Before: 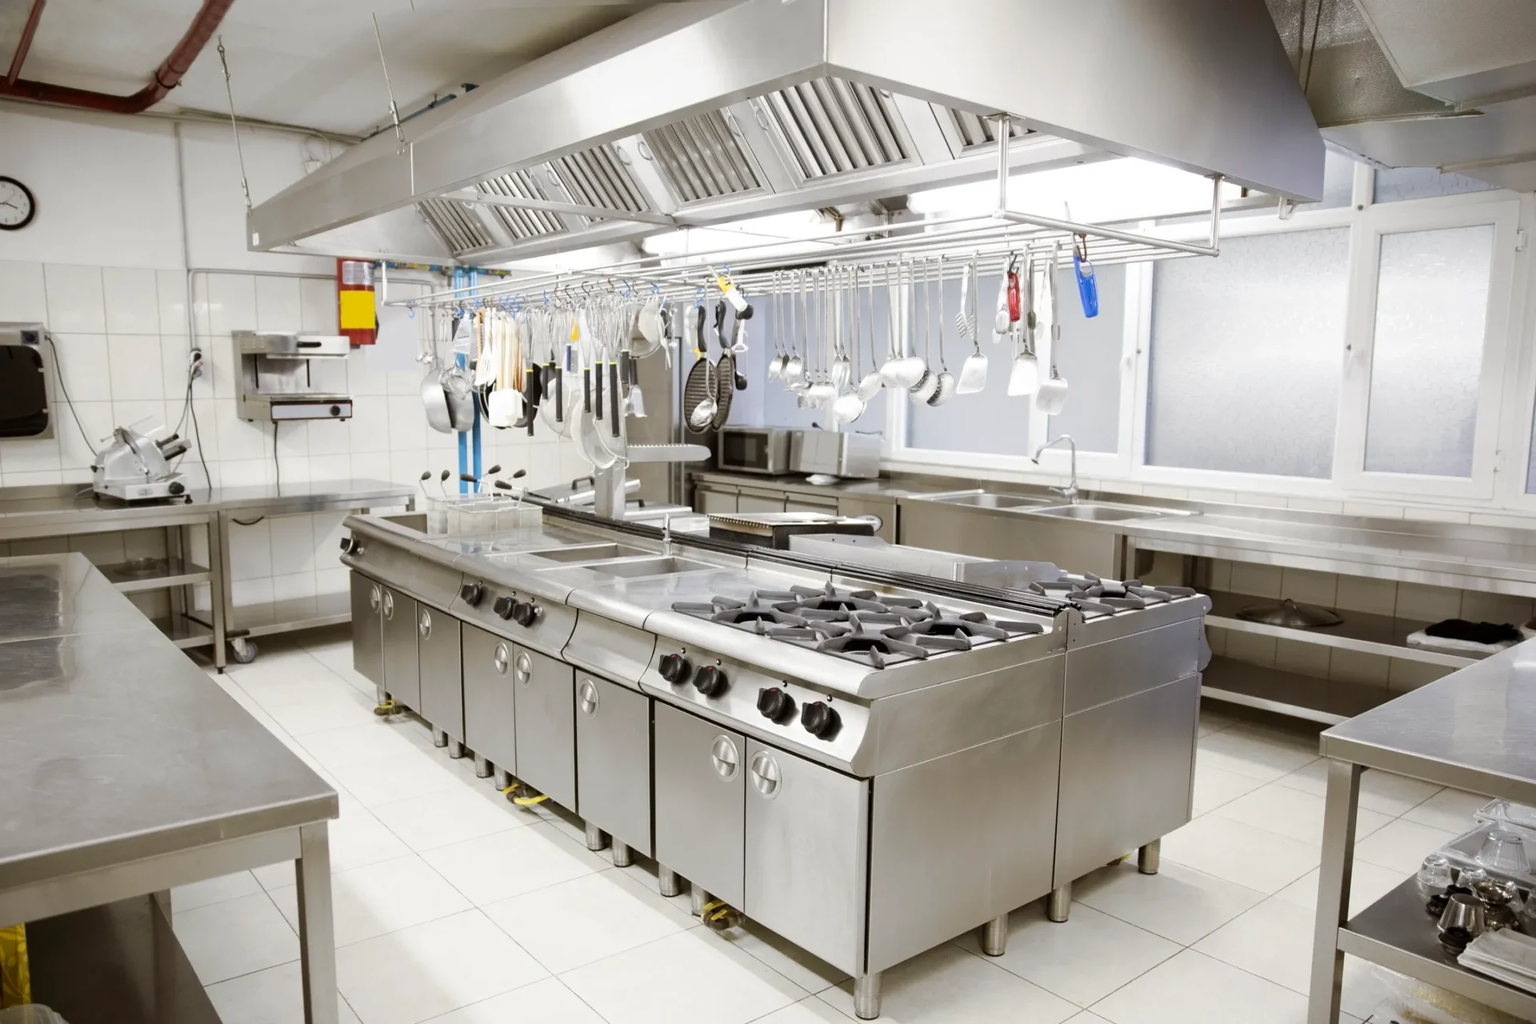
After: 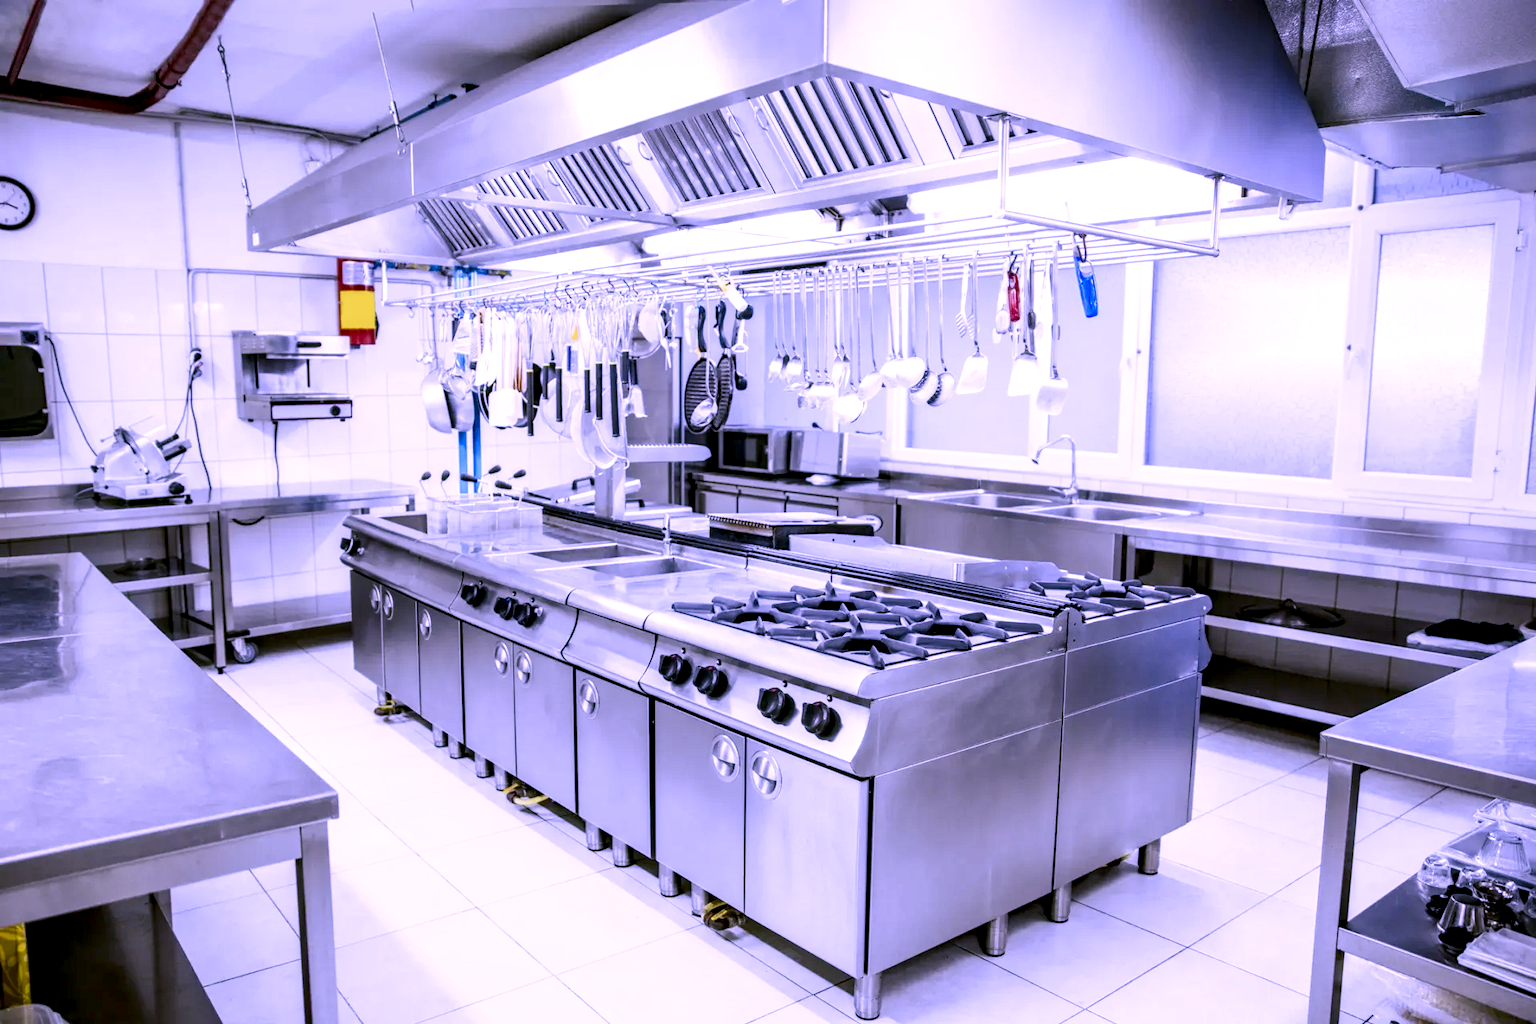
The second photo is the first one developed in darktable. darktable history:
exposure: exposure -0.242 EV, compensate highlight preservation false
local contrast: highlights 19%, detail 186%
color correction: highlights a* 4.02, highlights b* 4.98, shadows a* -7.55, shadows b* 4.98
color balance rgb: shadows lift › chroma 1%, shadows lift › hue 113°, highlights gain › chroma 0.2%, highlights gain › hue 333°, perceptual saturation grading › global saturation 20%, perceptual saturation grading › highlights -50%, perceptual saturation grading › shadows 25%, contrast -10%
contrast brightness saturation: contrast 0.2, brightness 0.16, saturation 0.22
white balance: red 0.98, blue 1.61
